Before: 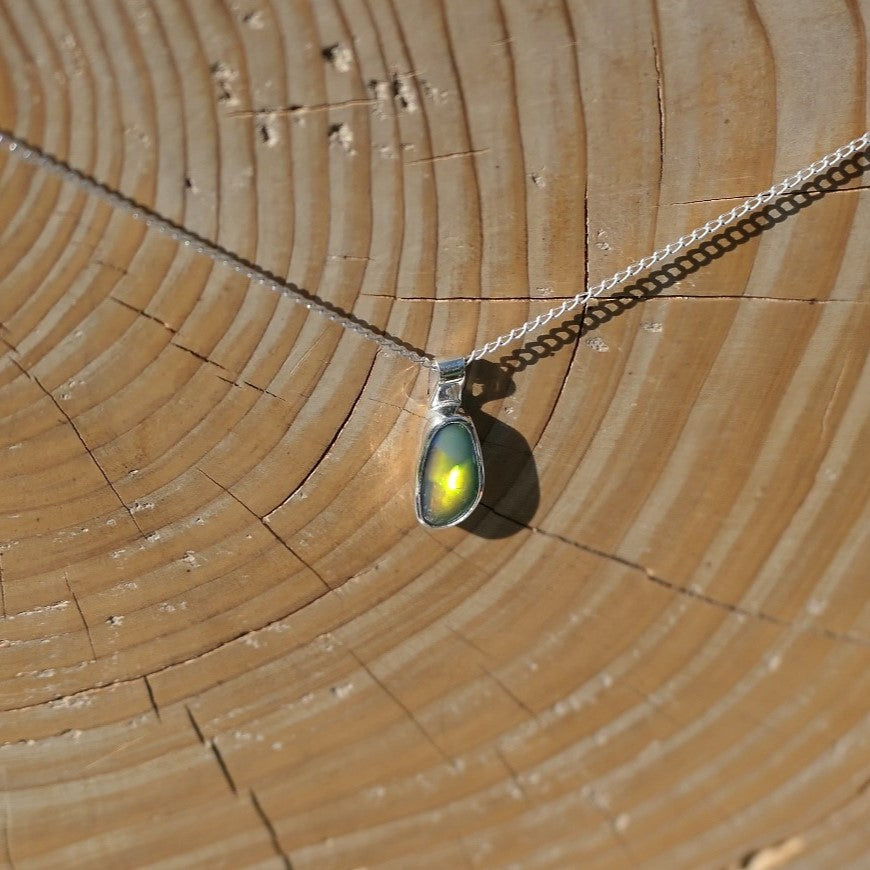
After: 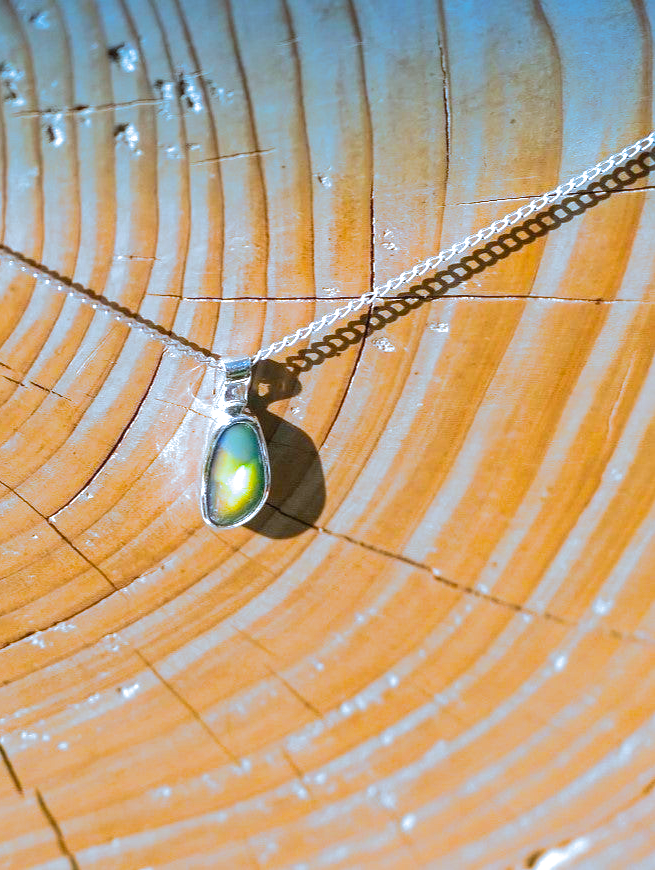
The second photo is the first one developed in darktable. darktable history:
exposure: black level correction 0.001, exposure 1.129 EV, compensate exposure bias true, compensate highlight preservation false
crop and rotate: left 24.6%
color balance: mode lift, gamma, gain (sRGB), lift [0.97, 1, 1, 1], gamma [1.03, 1, 1, 1]
split-toning: shadows › hue 351.18°, shadows › saturation 0.86, highlights › hue 218.82°, highlights › saturation 0.73, balance -19.167
local contrast: detail 110%
color balance rgb: linear chroma grading › global chroma 15%, perceptual saturation grading › global saturation 30%
graduated density: density 2.02 EV, hardness 44%, rotation 0.374°, offset 8.21, hue 208.8°, saturation 97%
color calibration: illuminant as shot in camera, x 0.358, y 0.373, temperature 4628.91 K
